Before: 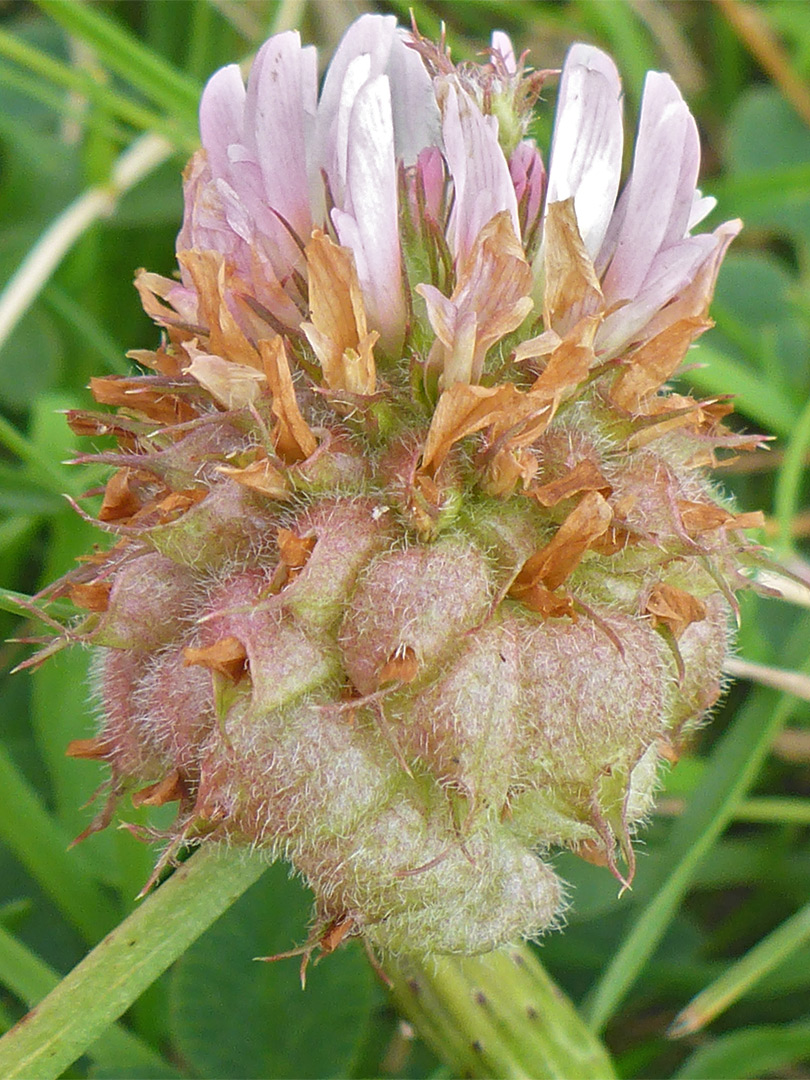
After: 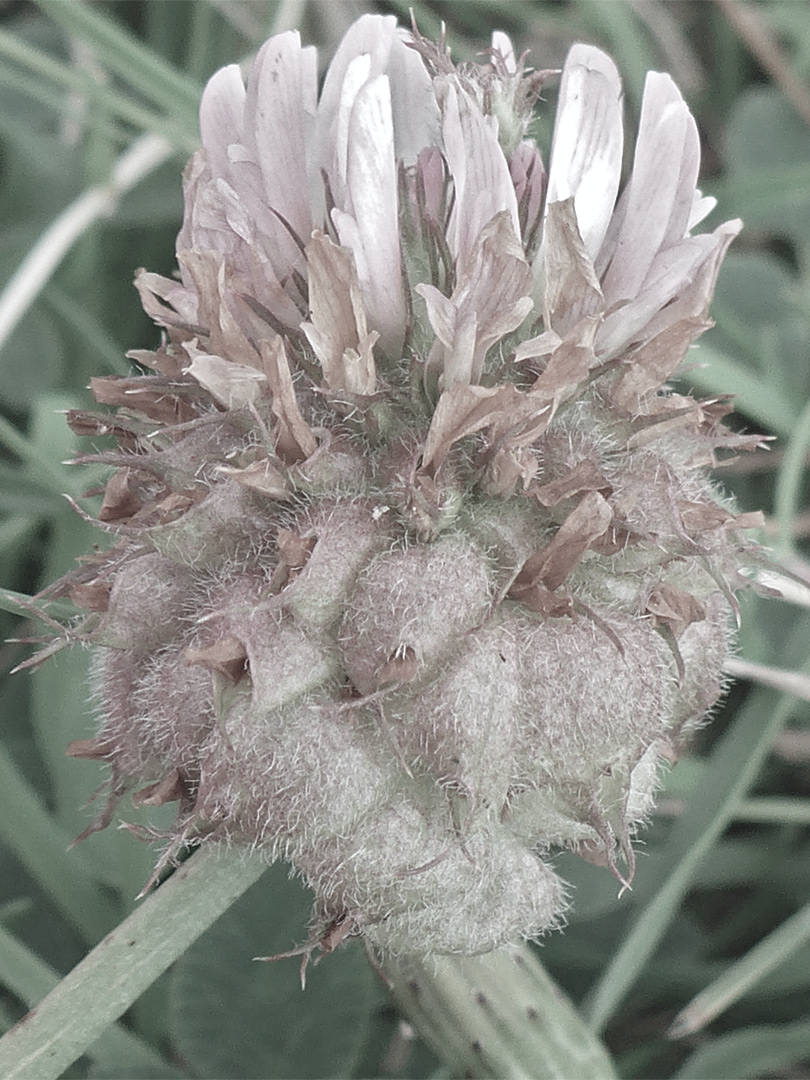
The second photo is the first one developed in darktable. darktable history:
color contrast: green-magenta contrast 0.3, blue-yellow contrast 0.15
color correction: highlights a* -0.137, highlights b* -5.91, shadows a* -0.137, shadows b* -0.137
